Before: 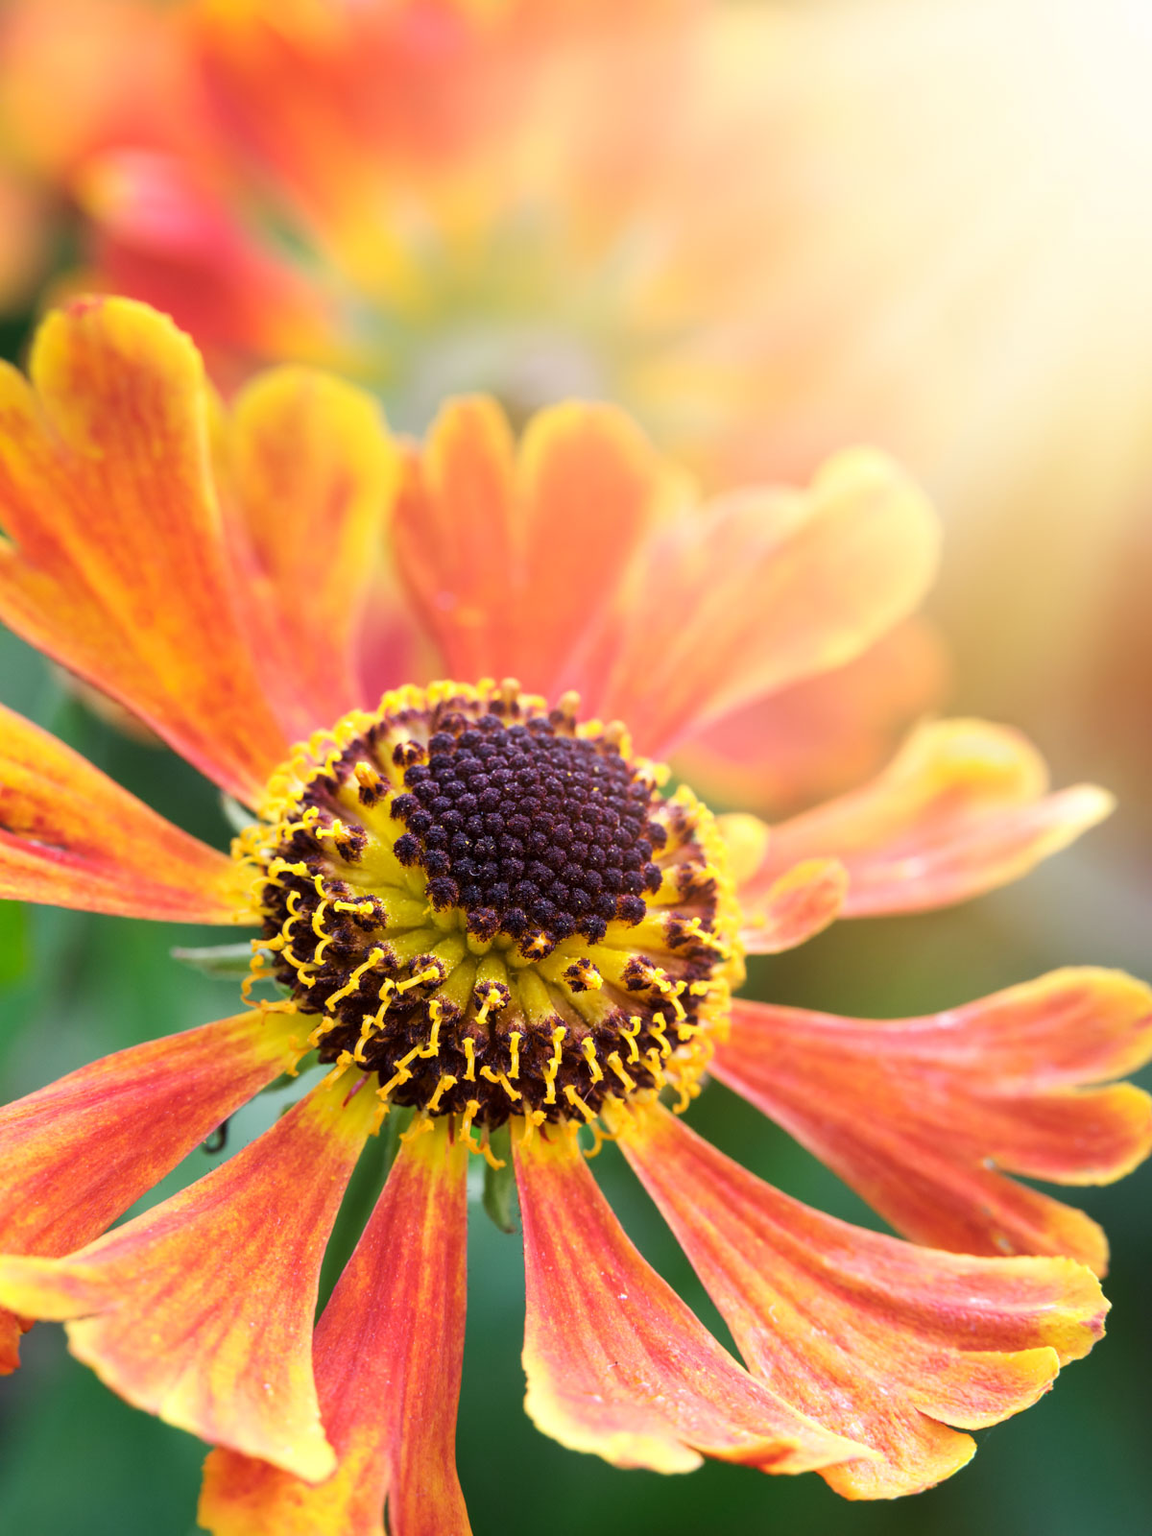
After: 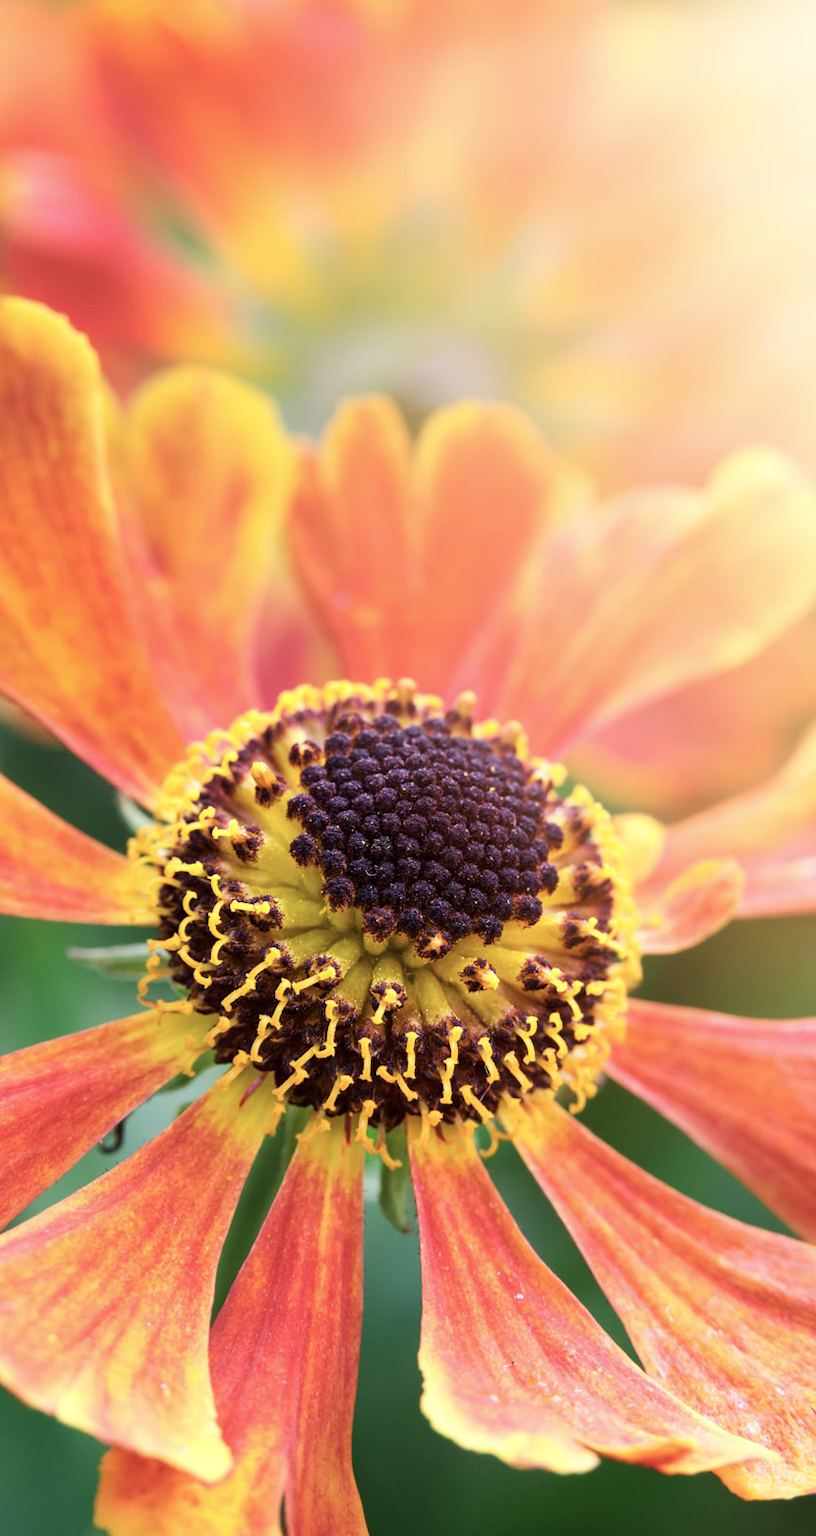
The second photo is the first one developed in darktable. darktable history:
color balance rgb: perceptual saturation grading › global saturation -12.562%
crop and rotate: left 9.056%, right 20.089%
